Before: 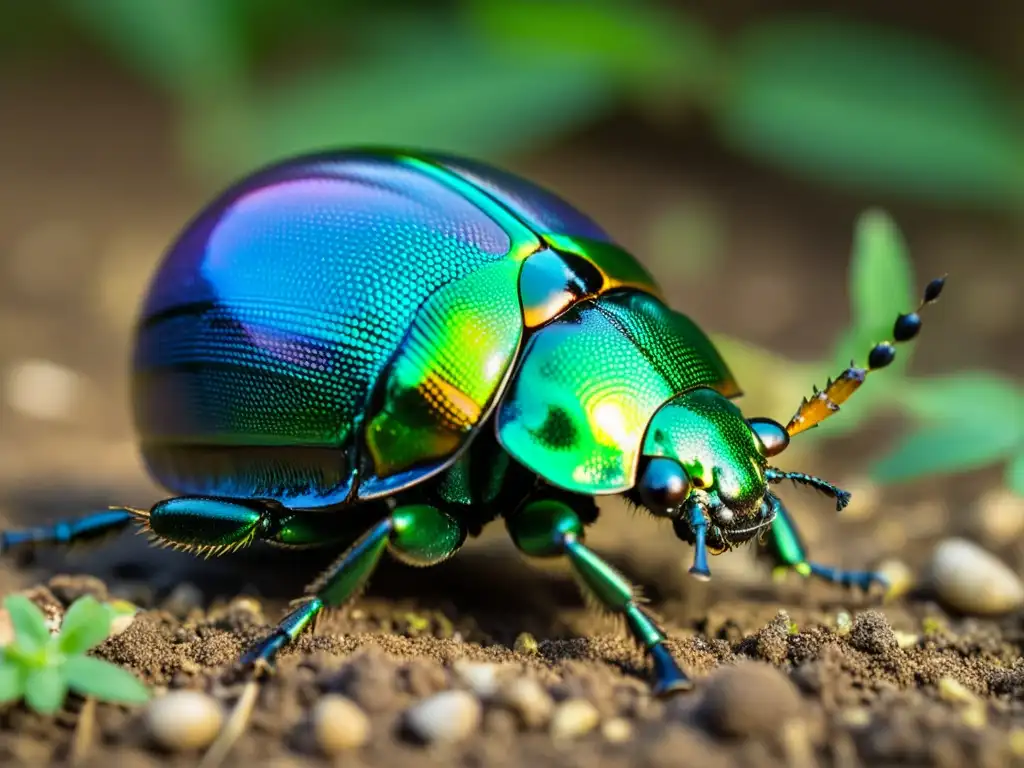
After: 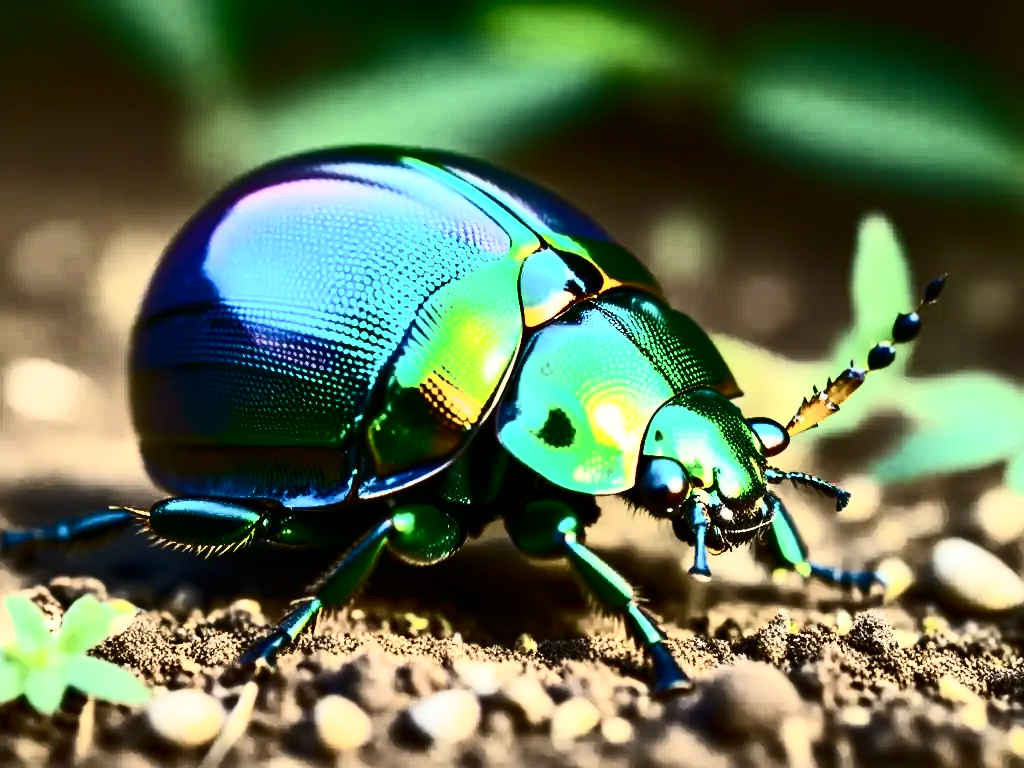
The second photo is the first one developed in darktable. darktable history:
contrast brightness saturation: contrast 0.911, brightness 0.191
